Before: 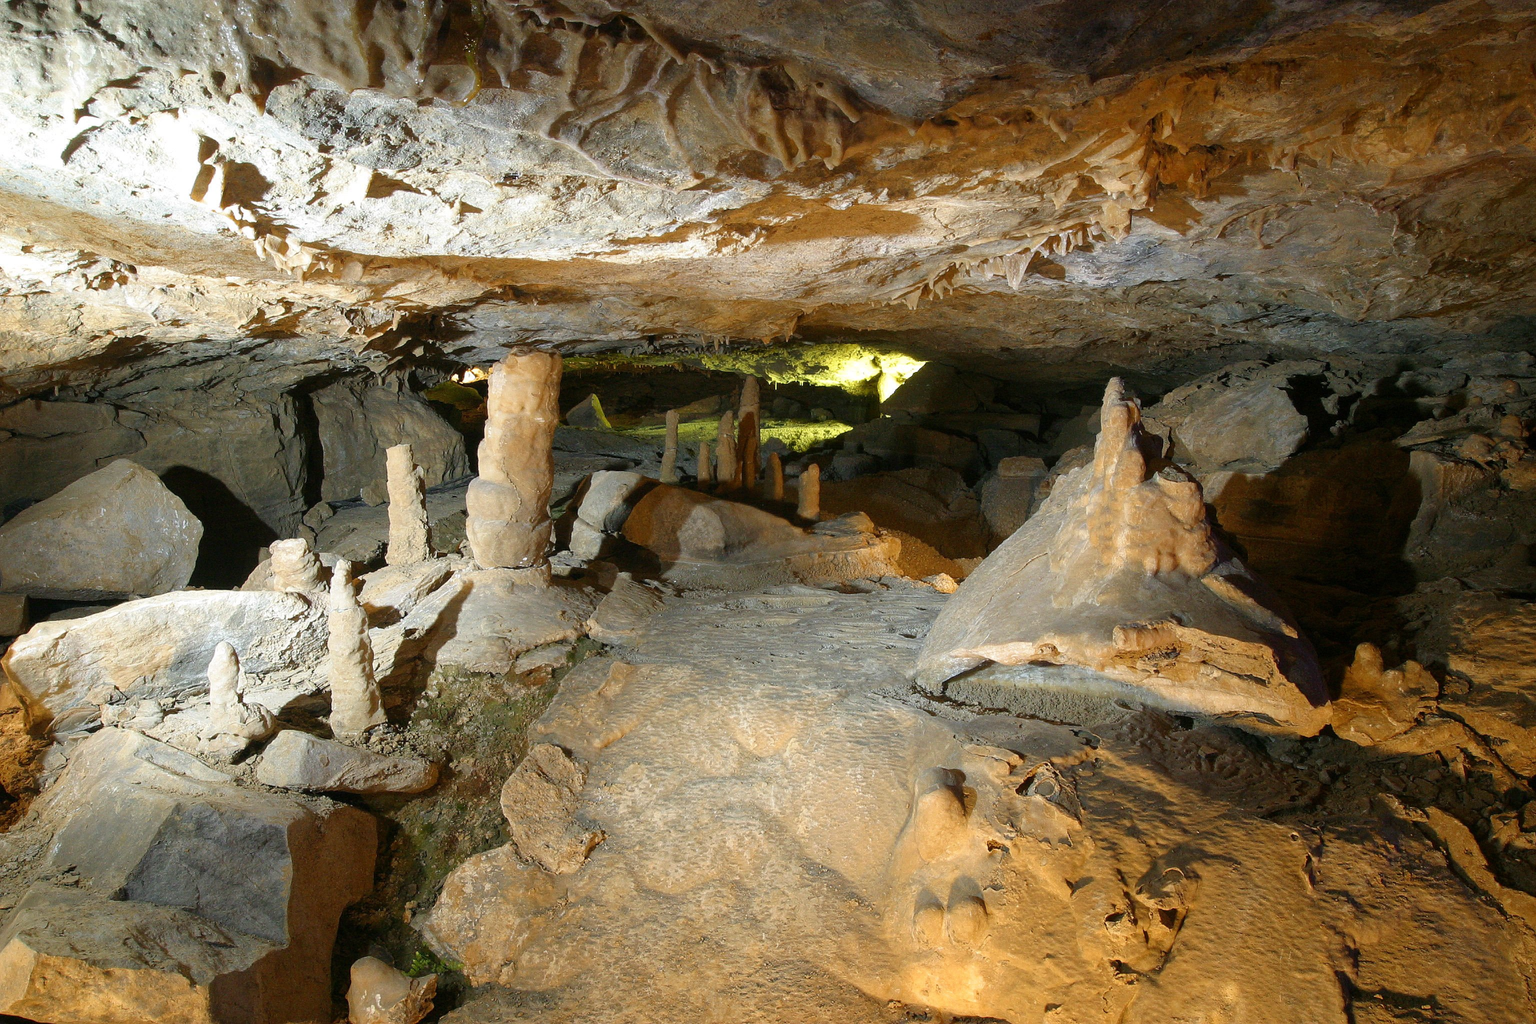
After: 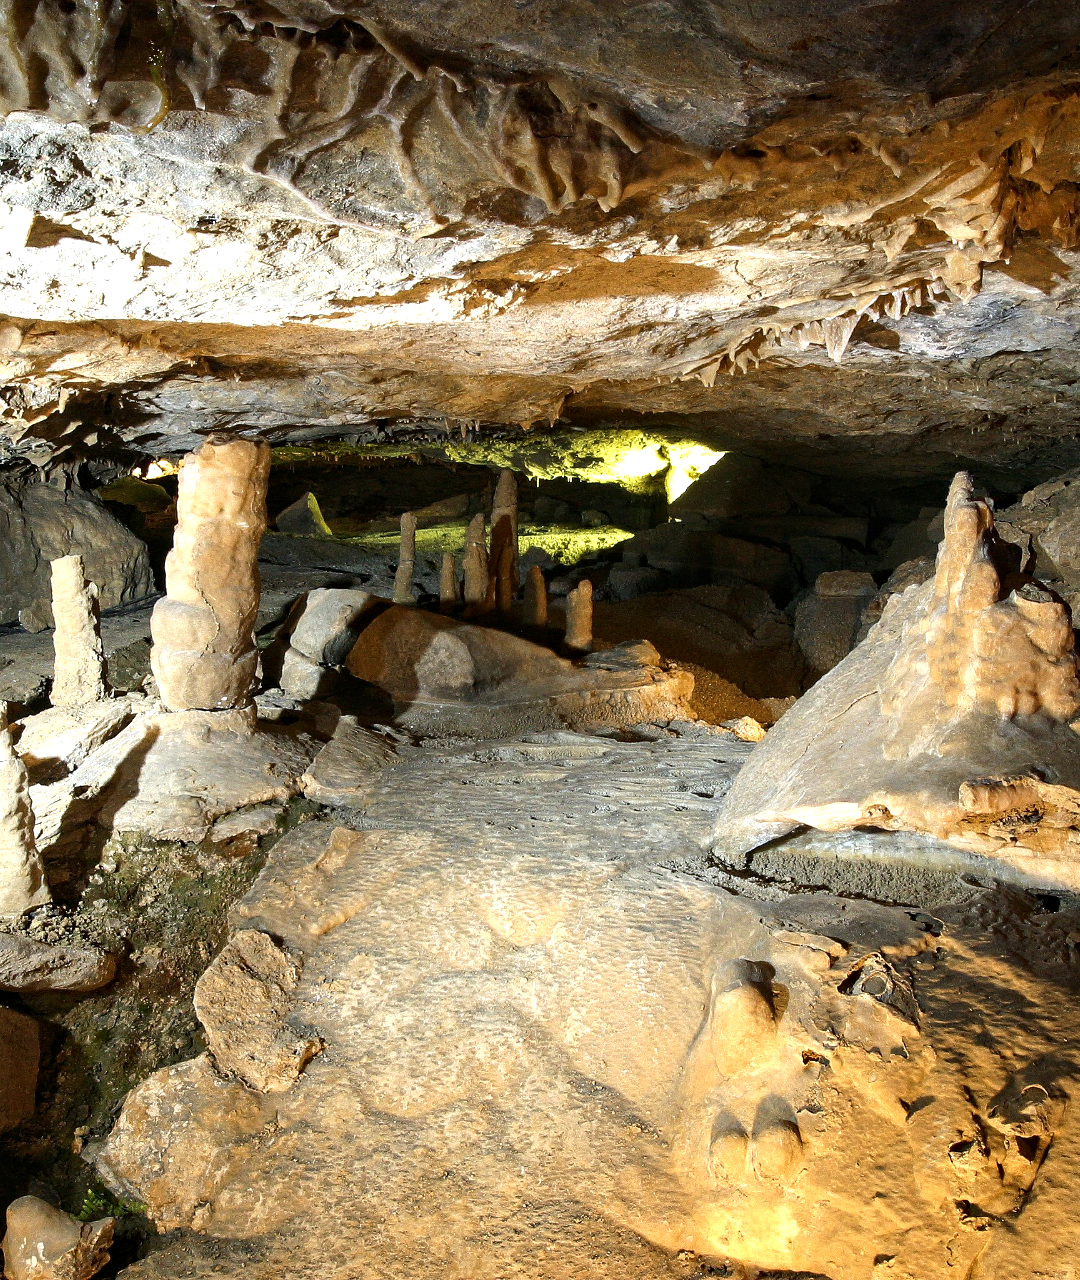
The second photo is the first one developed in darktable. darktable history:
contrast equalizer: y [[0.5, 0.501, 0.532, 0.538, 0.54, 0.541], [0.5 ×6], [0.5 ×6], [0 ×6], [0 ×6]]
tone equalizer: -8 EV -0.75 EV, -7 EV -0.7 EV, -6 EV -0.6 EV, -5 EV -0.4 EV, -3 EV 0.4 EV, -2 EV 0.6 EV, -1 EV 0.7 EV, +0 EV 0.75 EV, edges refinement/feathering 500, mask exposure compensation -1.57 EV, preserve details no
crop and rotate: left 22.516%, right 21.234%
